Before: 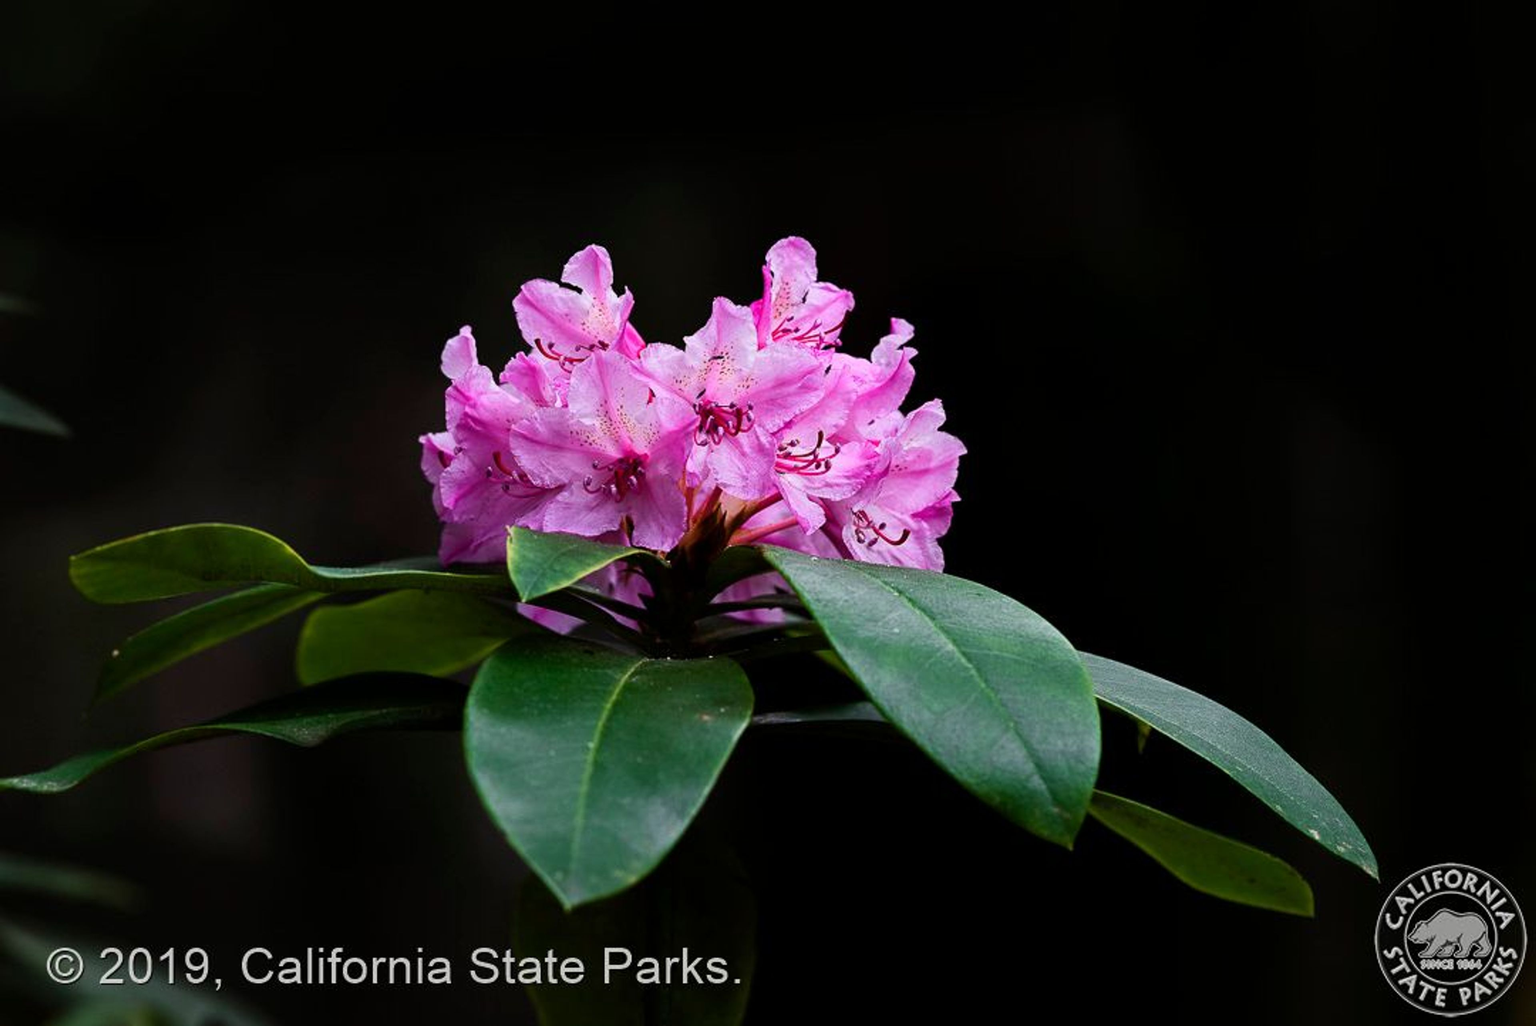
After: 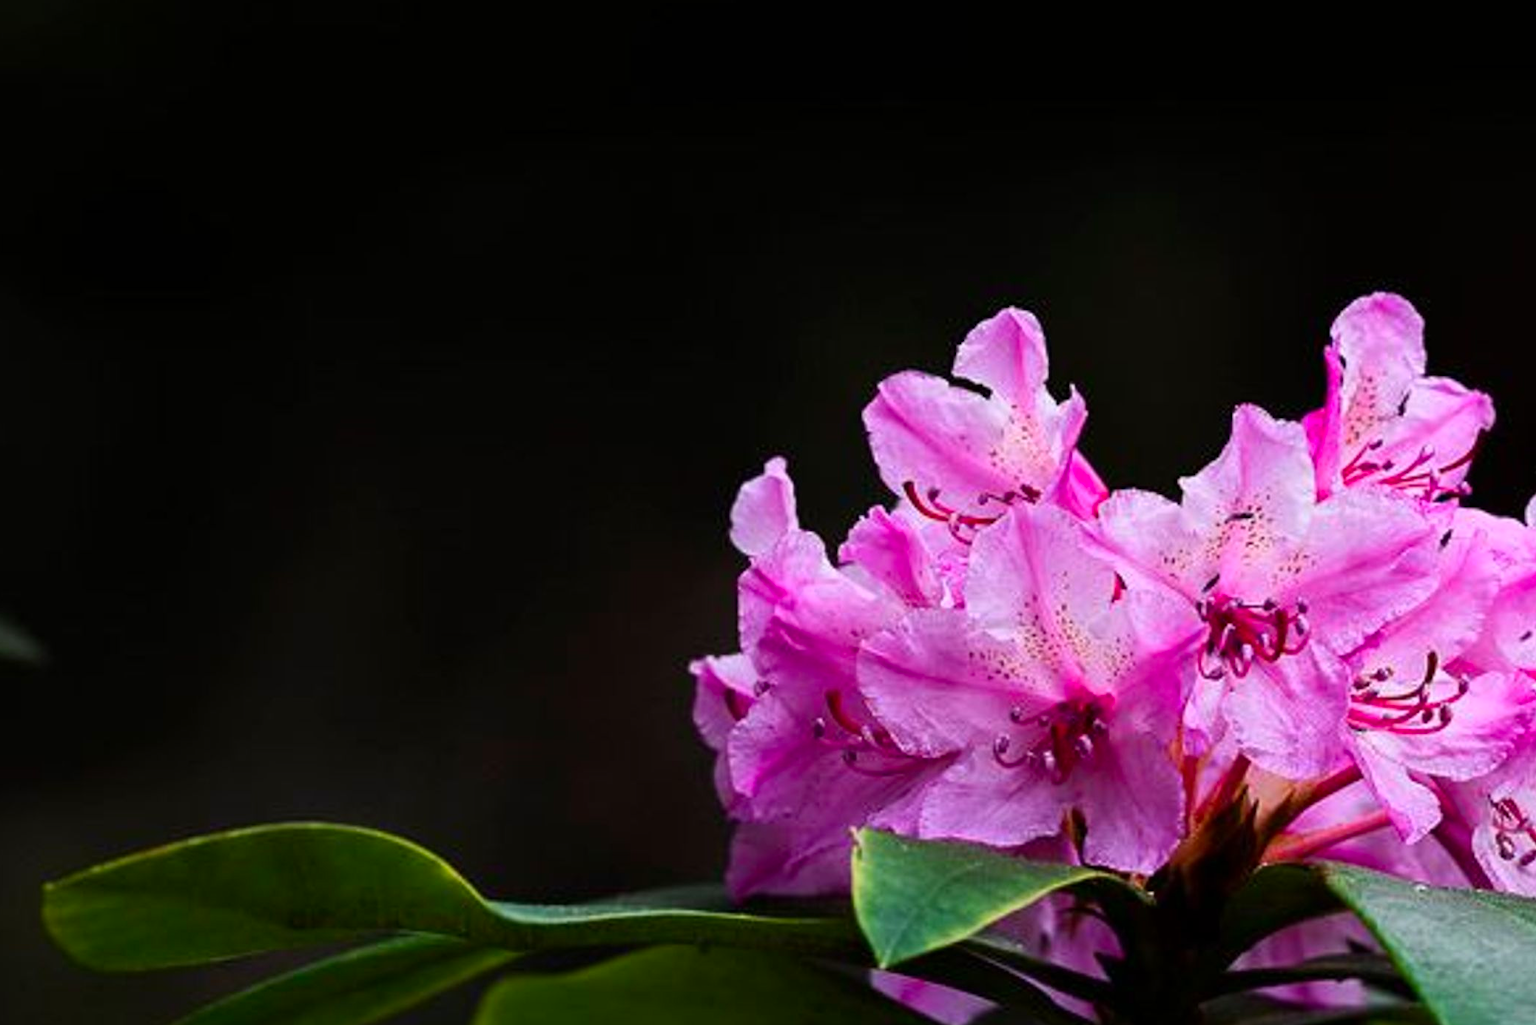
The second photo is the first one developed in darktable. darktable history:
contrast brightness saturation: saturation 0.13
crop and rotate: left 3.024%, top 7.674%, right 42.912%, bottom 38.262%
